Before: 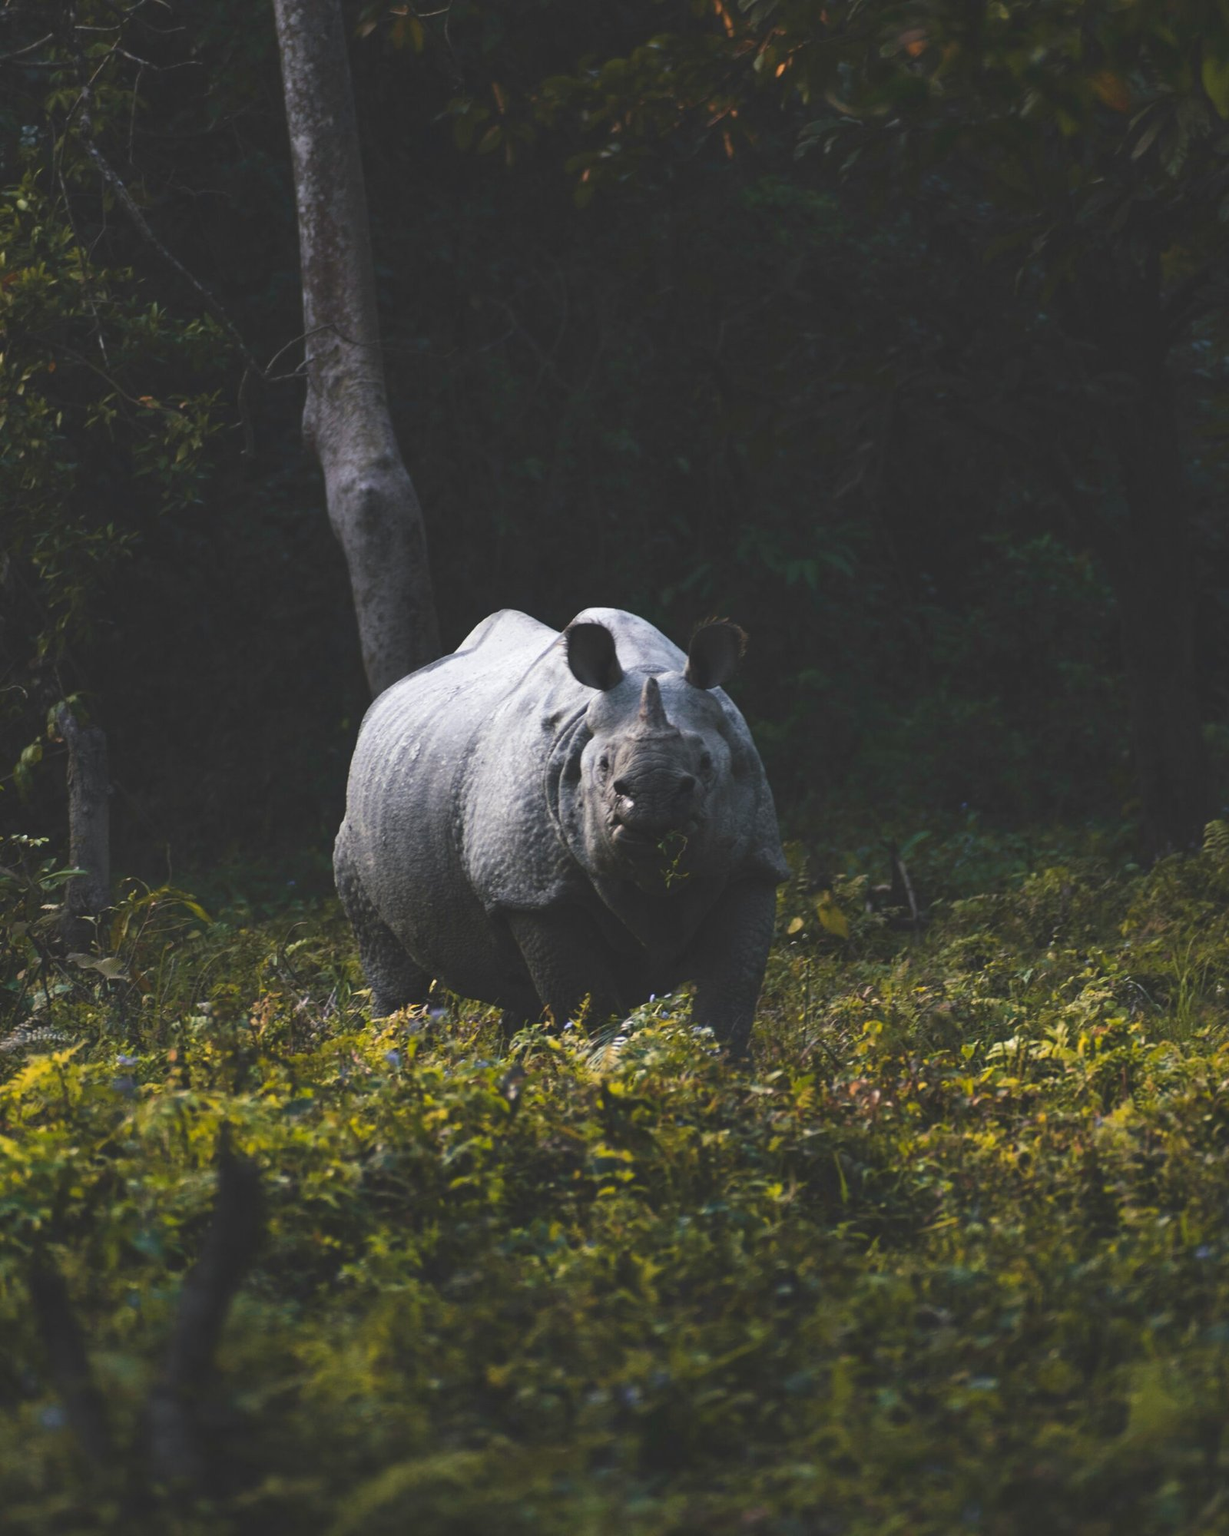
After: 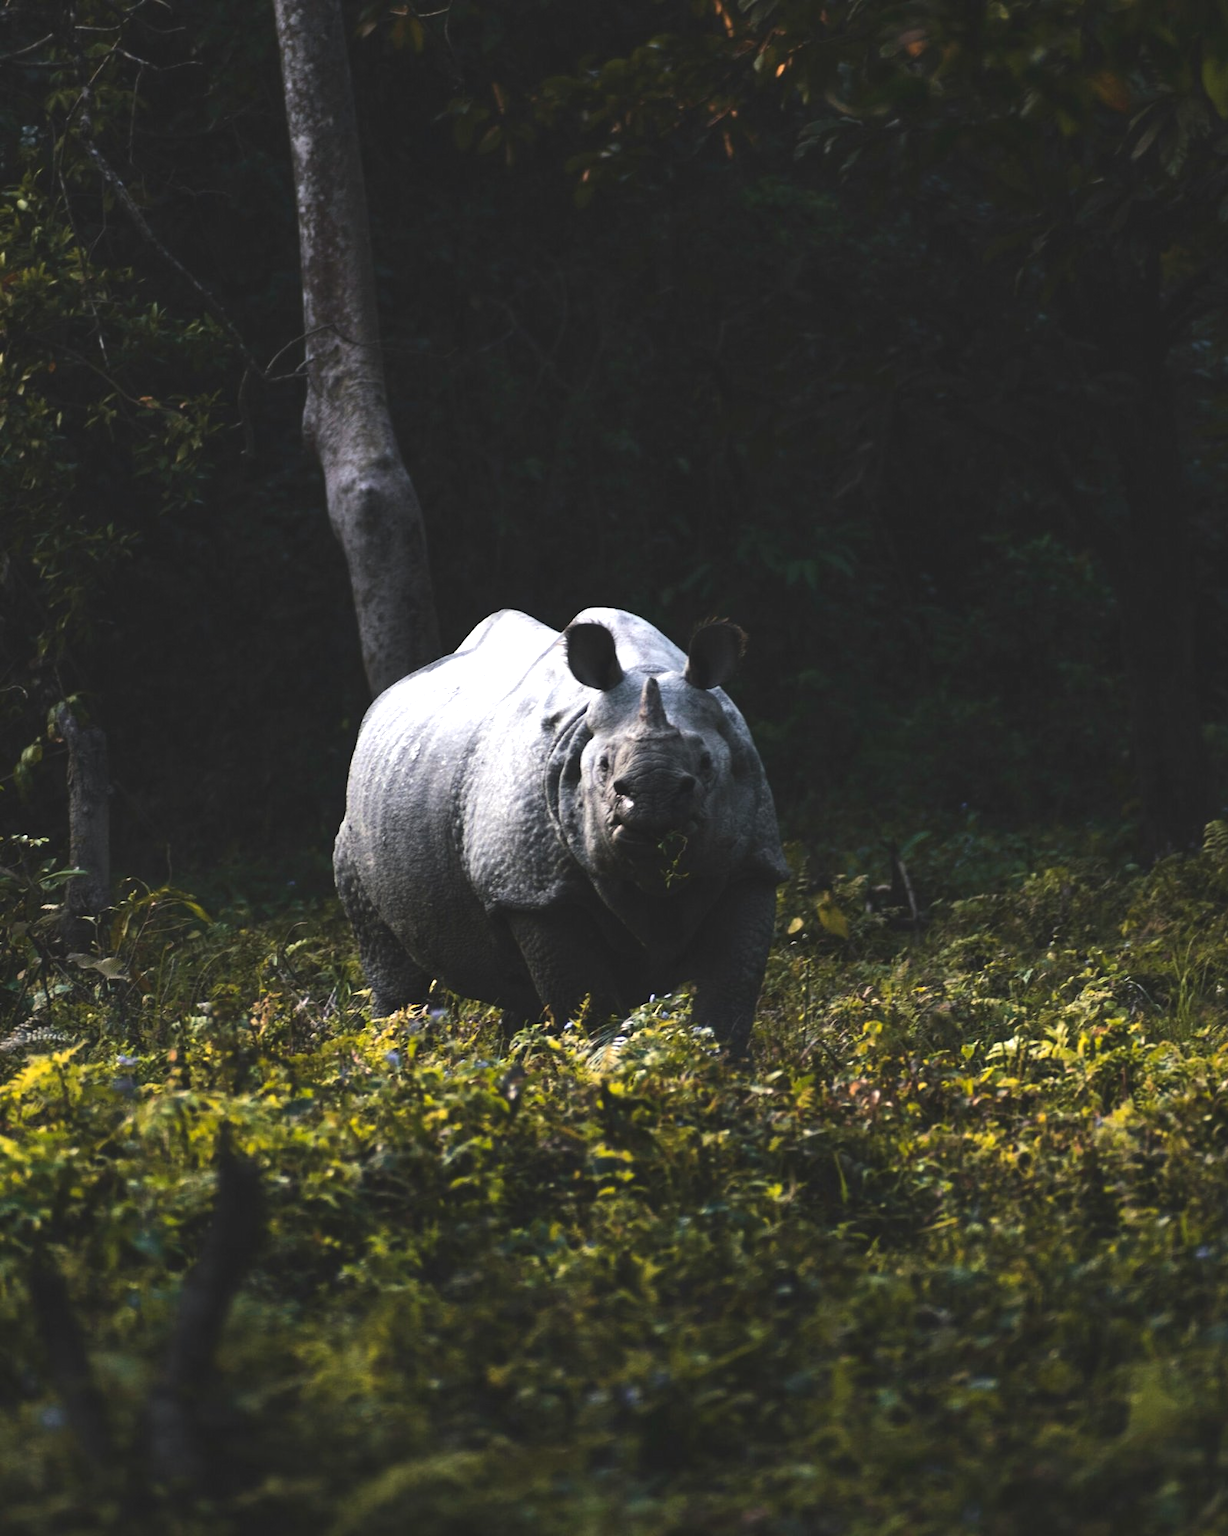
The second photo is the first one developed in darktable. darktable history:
tone equalizer: -8 EV -0.75 EV, -7 EV -0.7 EV, -6 EV -0.6 EV, -5 EV -0.4 EV, -3 EV 0.4 EV, -2 EV 0.6 EV, -1 EV 0.7 EV, +0 EV 0.75 EV, edges refinement/feathering 500, mask exposure compensation -1.57 EV, preserve details no
rotate and perspective: automatic cropping original format, crop left 0, crop top 0
